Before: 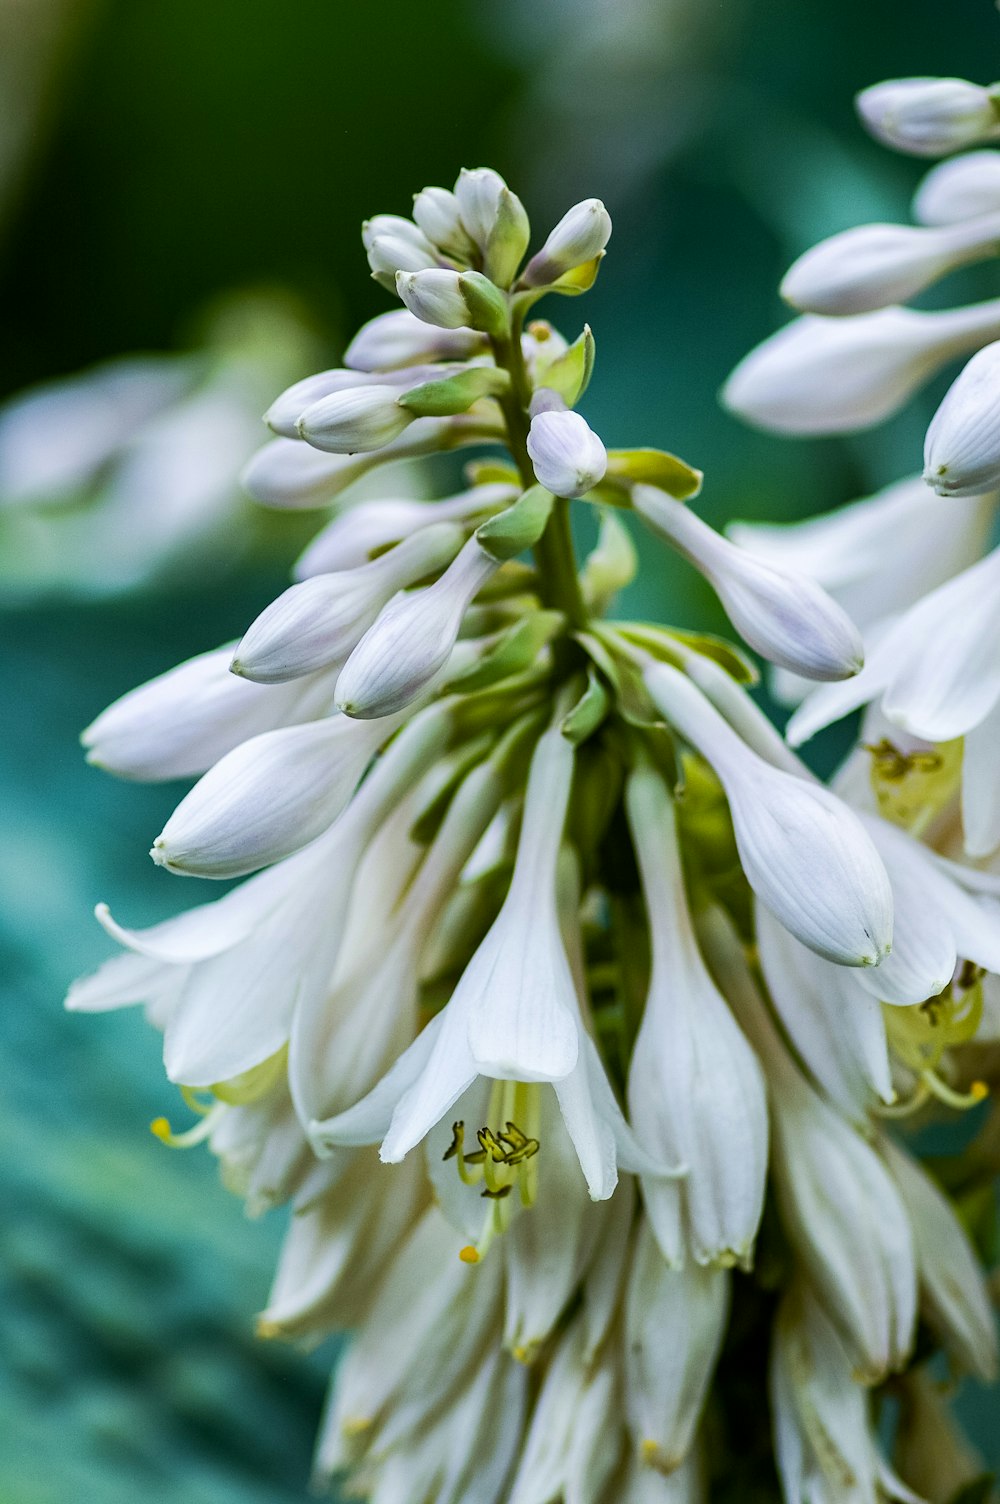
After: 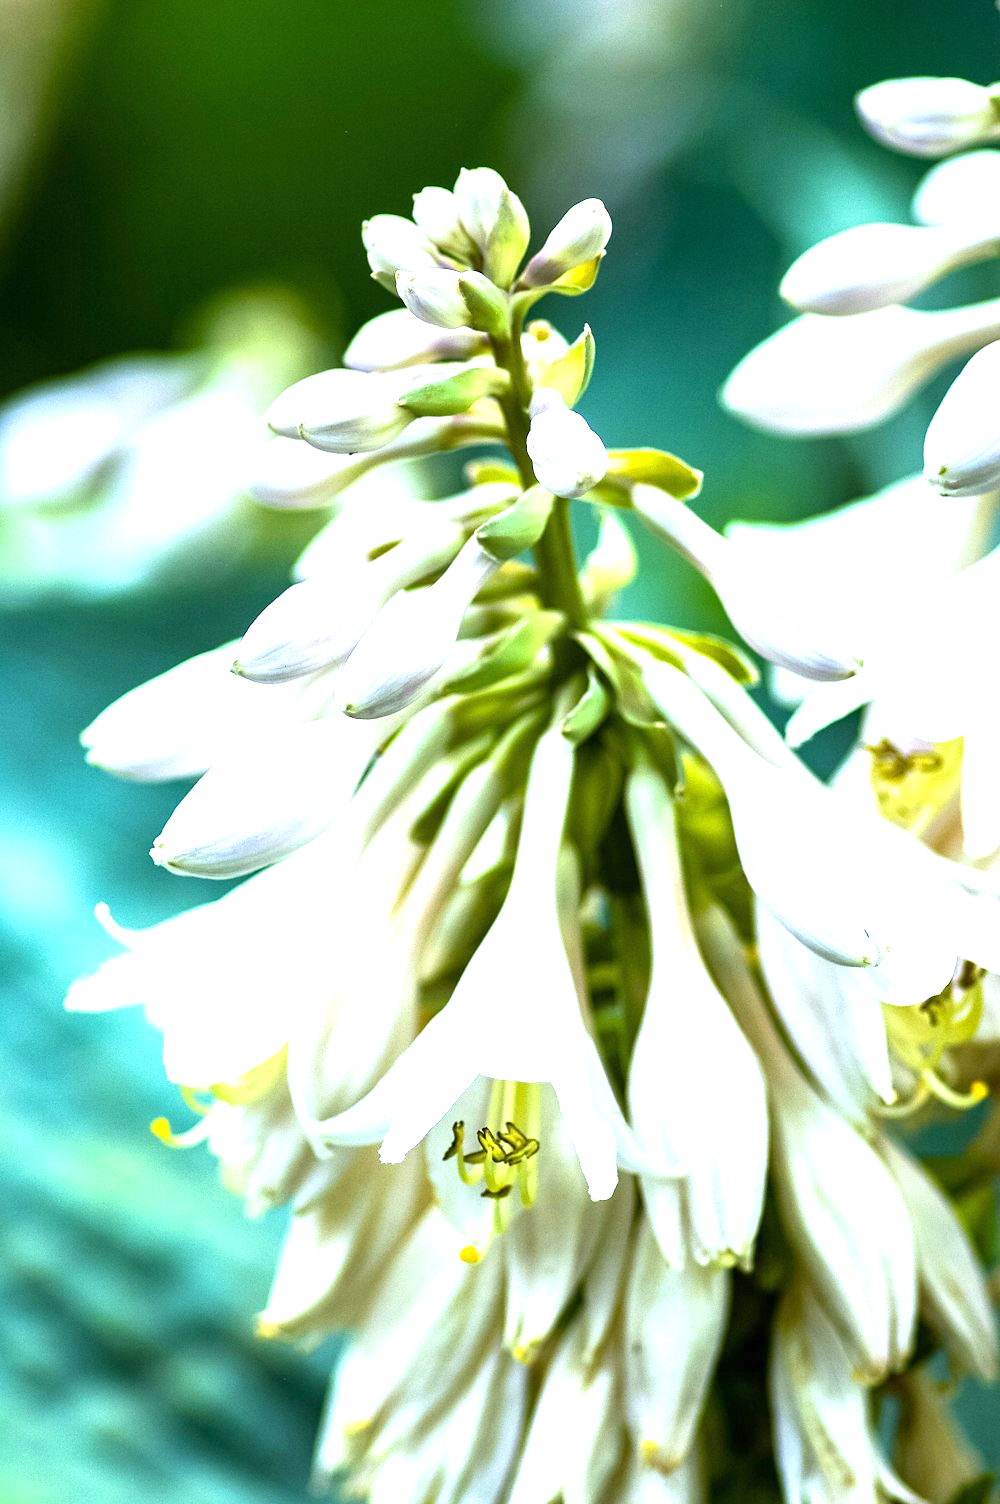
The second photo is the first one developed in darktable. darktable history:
exposure: black level correction 0, exposure 1.457 EV, compensate highlight preservation false
